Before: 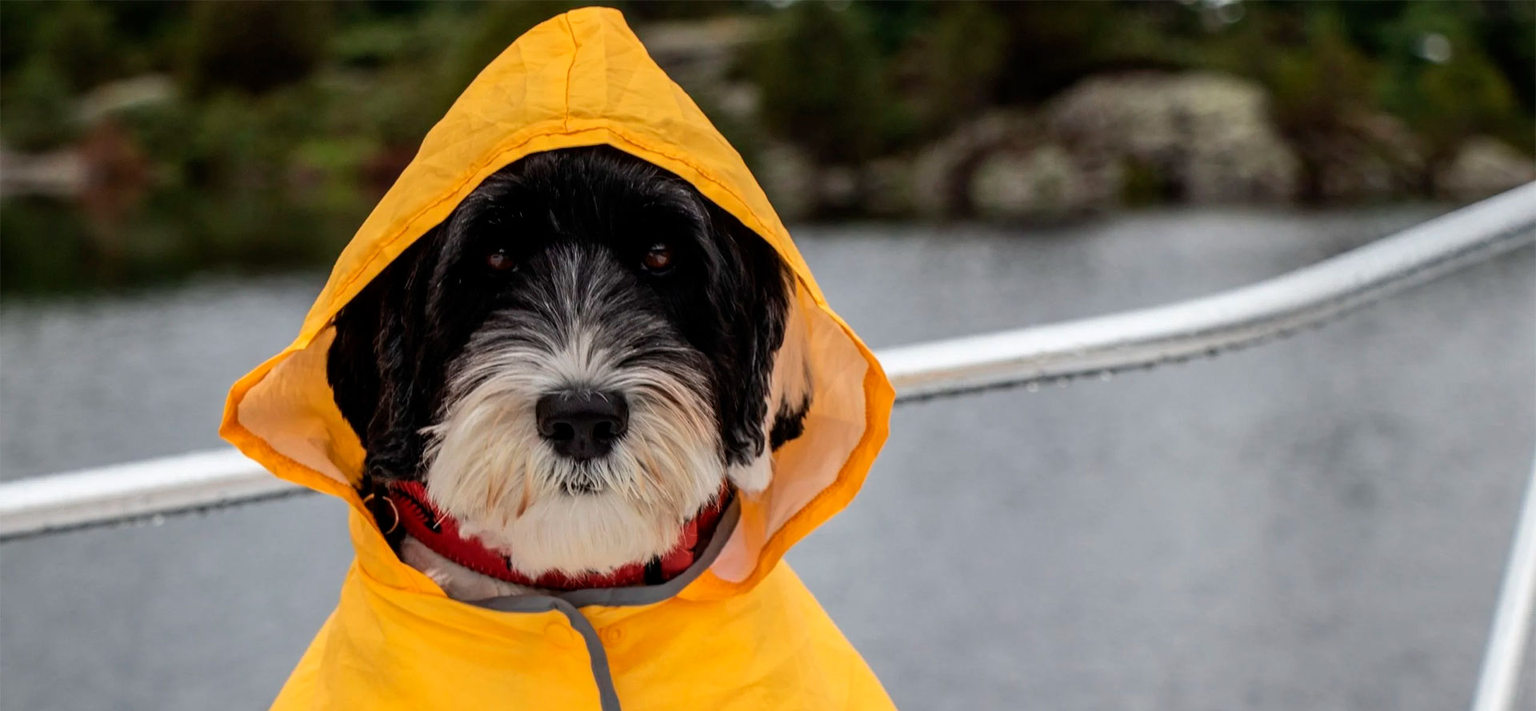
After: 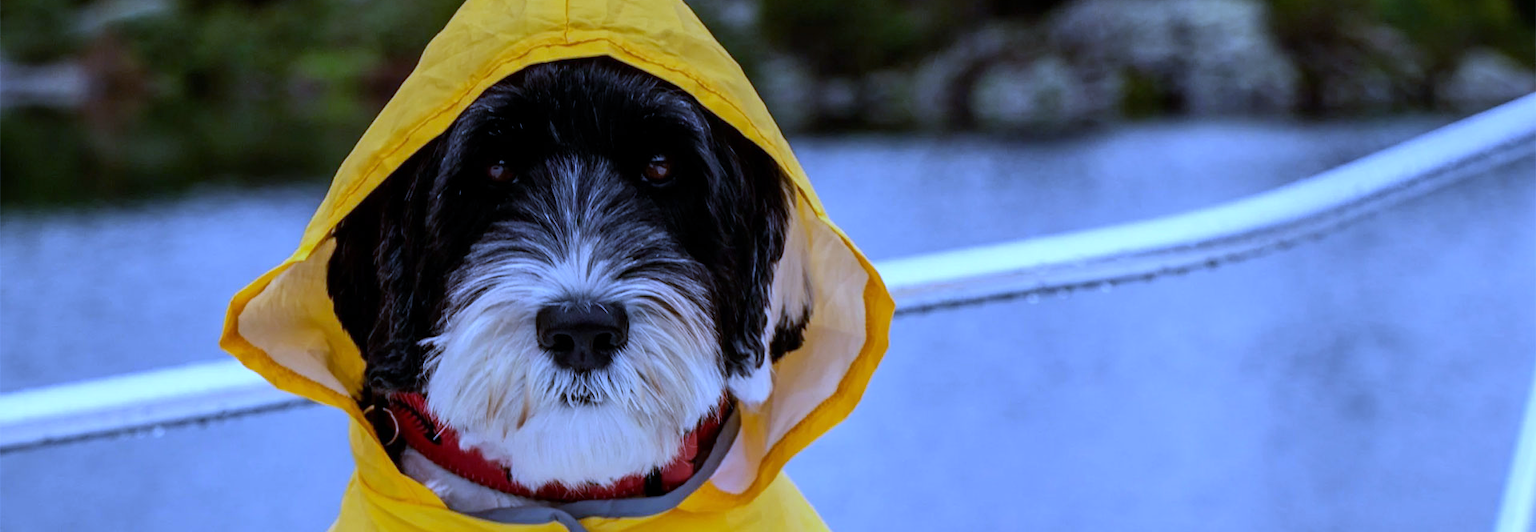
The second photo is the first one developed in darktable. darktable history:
white balance: red 0.766, blue 1.537
crop and rotate: top 12.5%, bottom 12.5%
